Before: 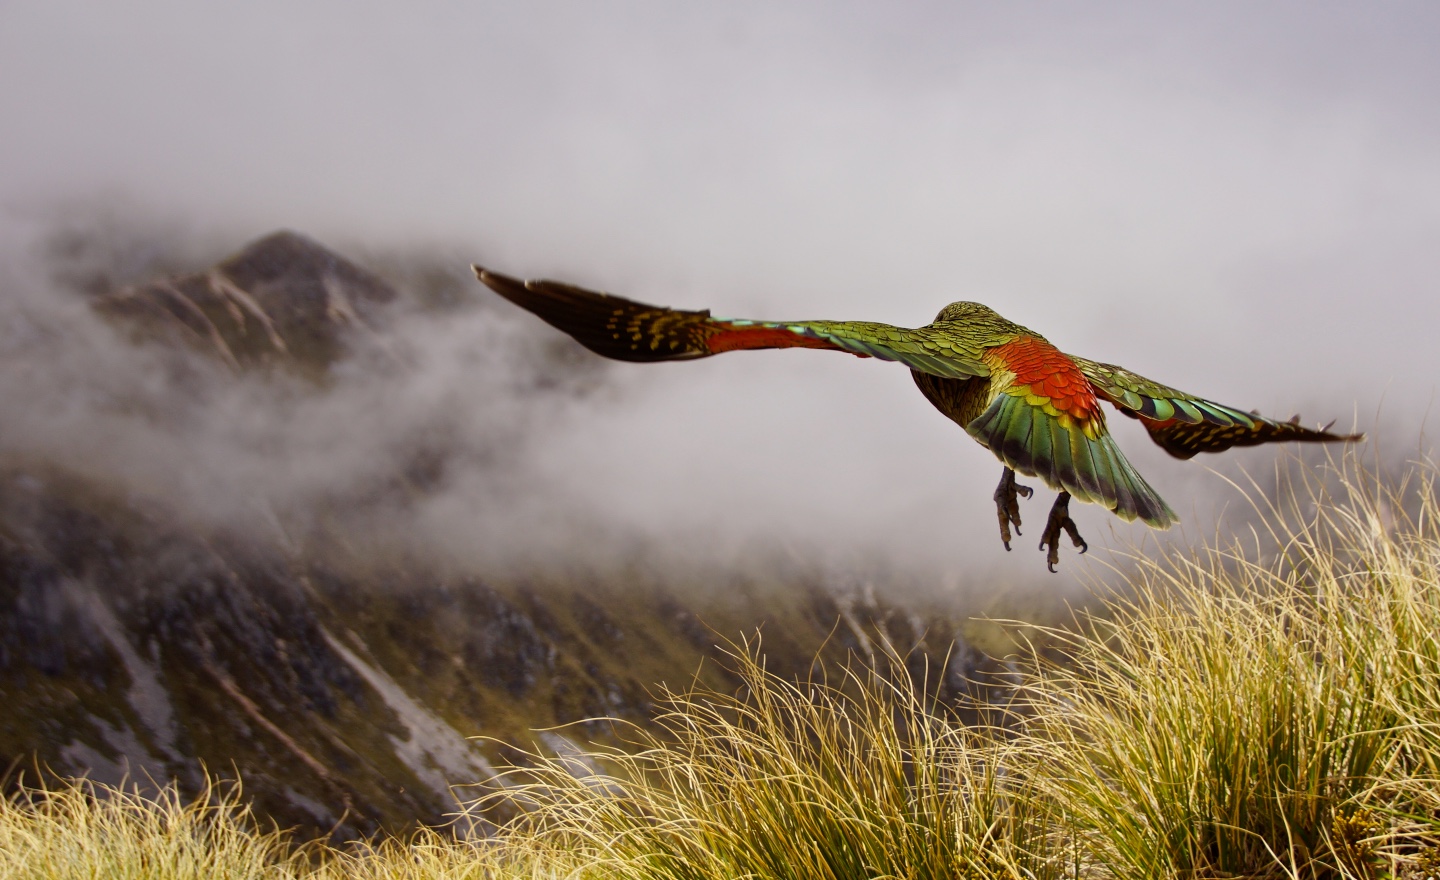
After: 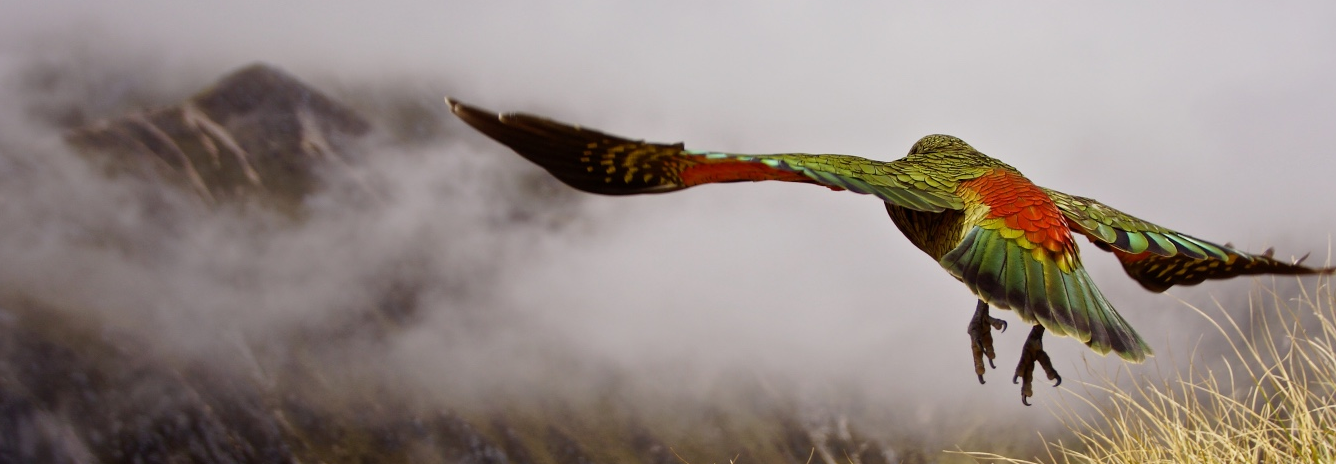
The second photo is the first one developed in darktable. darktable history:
crop: left 1.806%, top 19.012%, right 5.411%, bottom 28.251%
